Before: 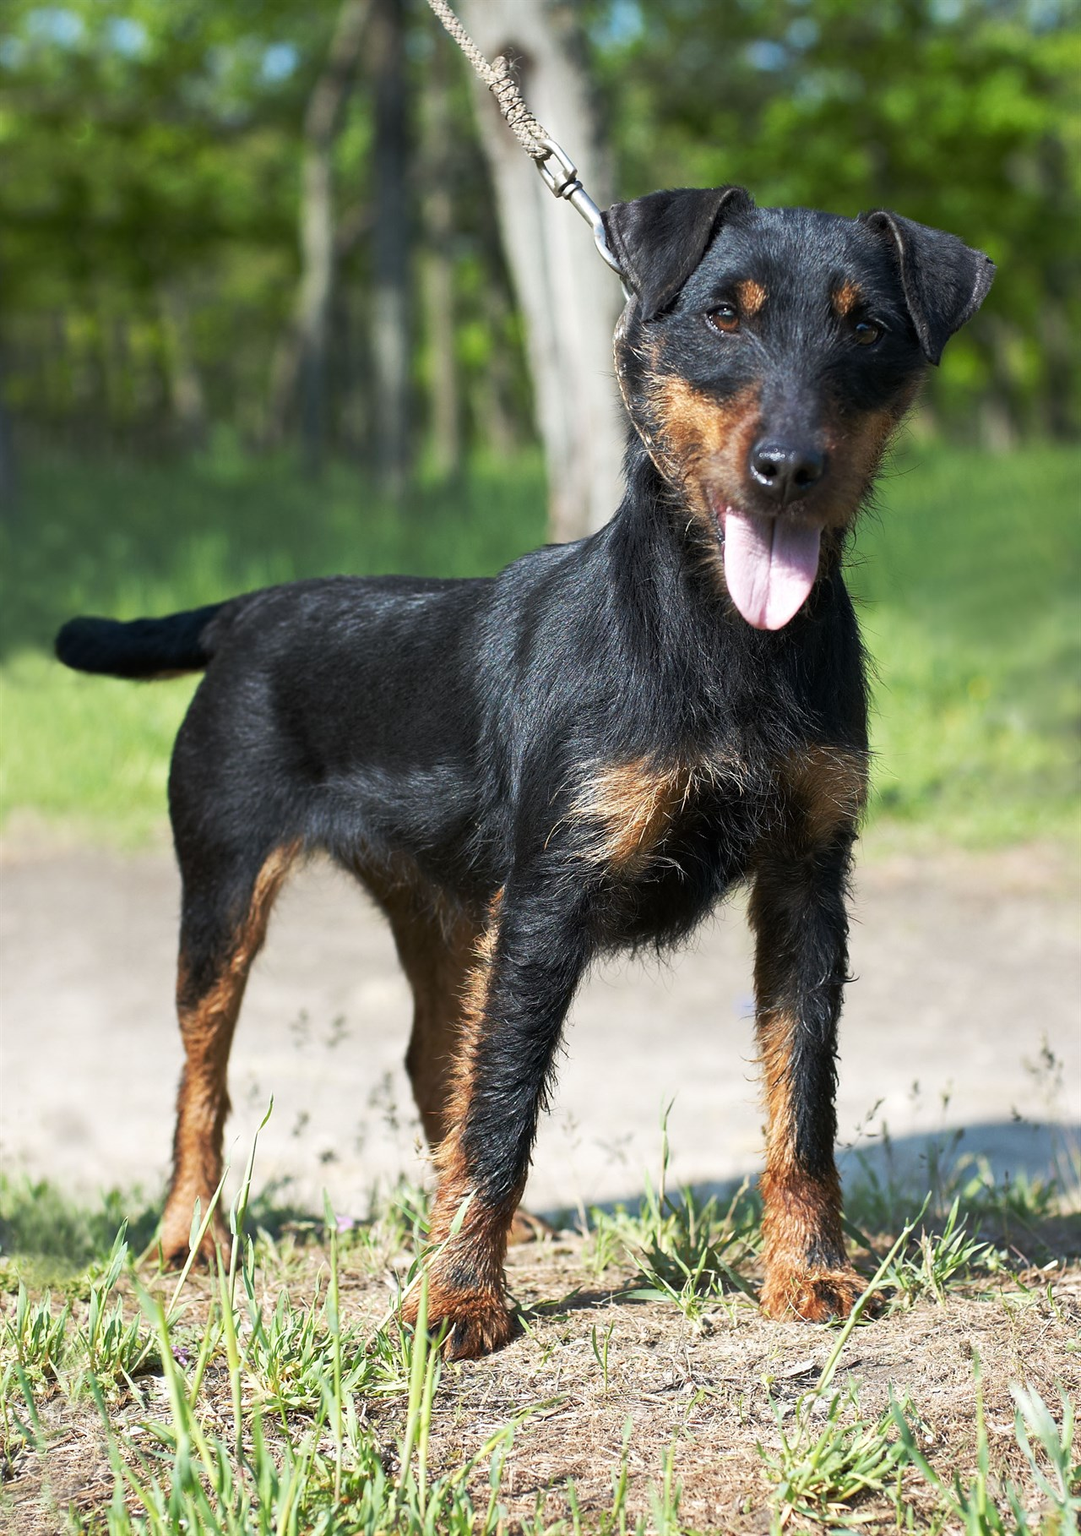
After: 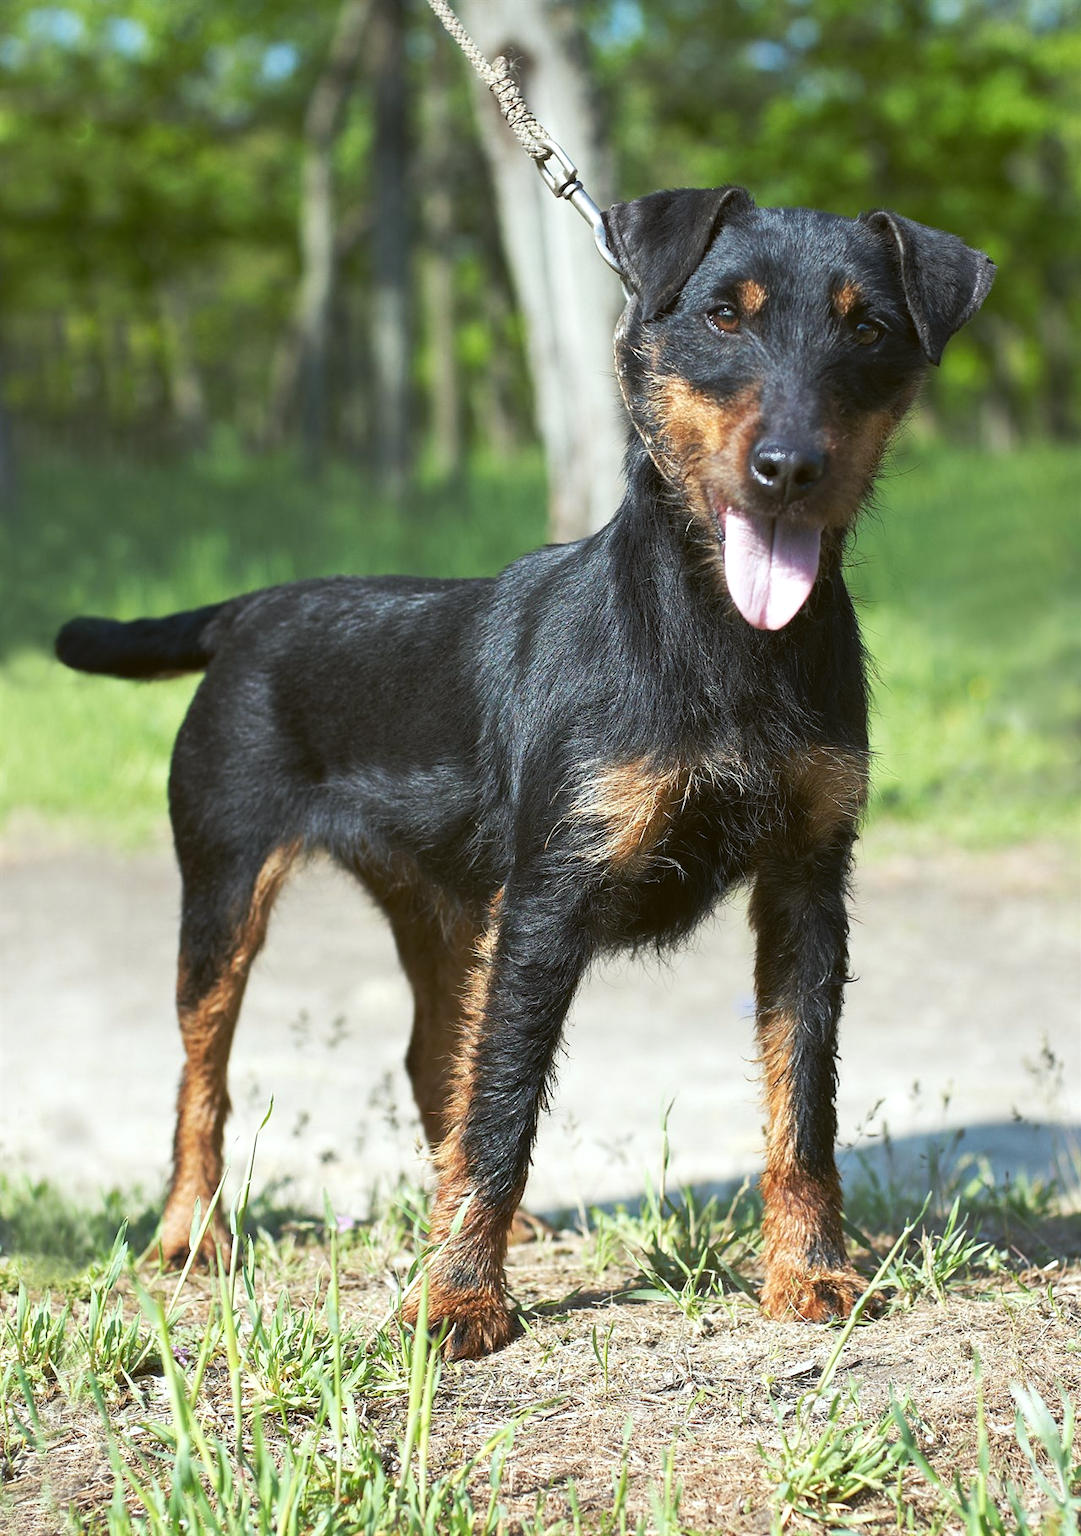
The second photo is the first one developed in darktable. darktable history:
color balance: lift [1.004, 1.002, 1.002, 0.998], gamma [1, 1.007, 1.002, 0.993], gain [1, 0.977, 1.013, 1.023], contrast -3.64%
exposure: black level correction 0, exposure 0.2 EV, compensate exposure bias true, compensate highlight preservation false
shadows and highlights: shadows 30.86, highlights 0, soften with gaussian
